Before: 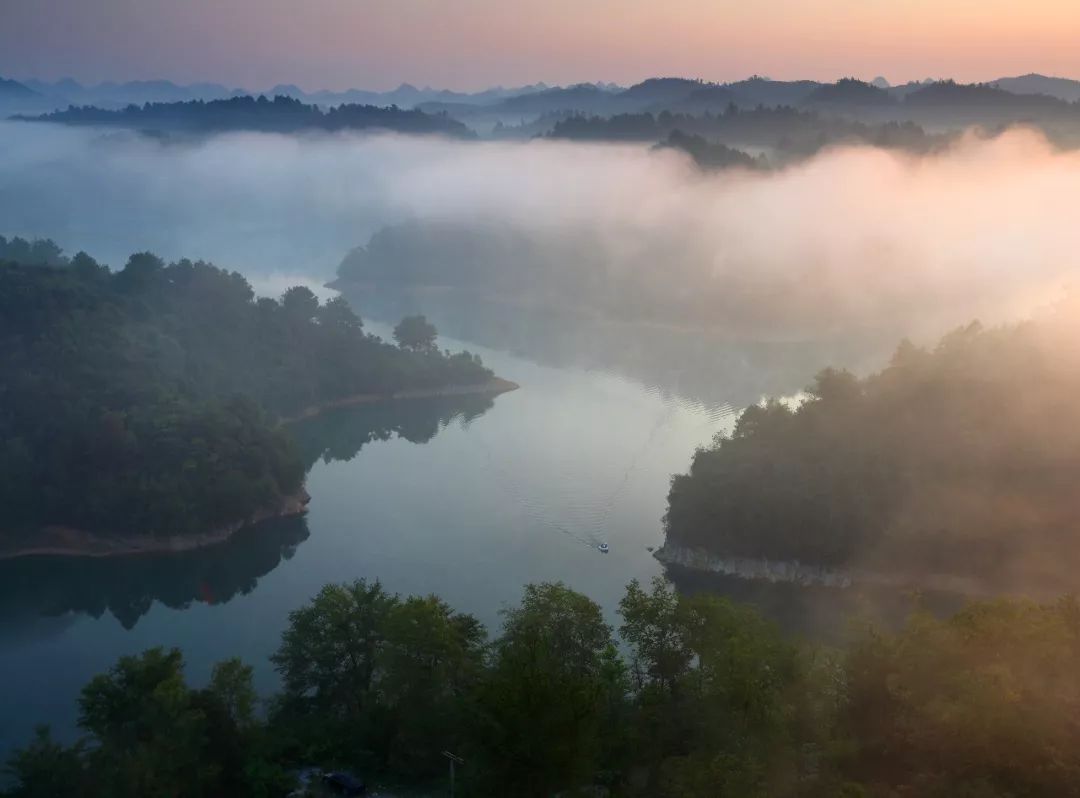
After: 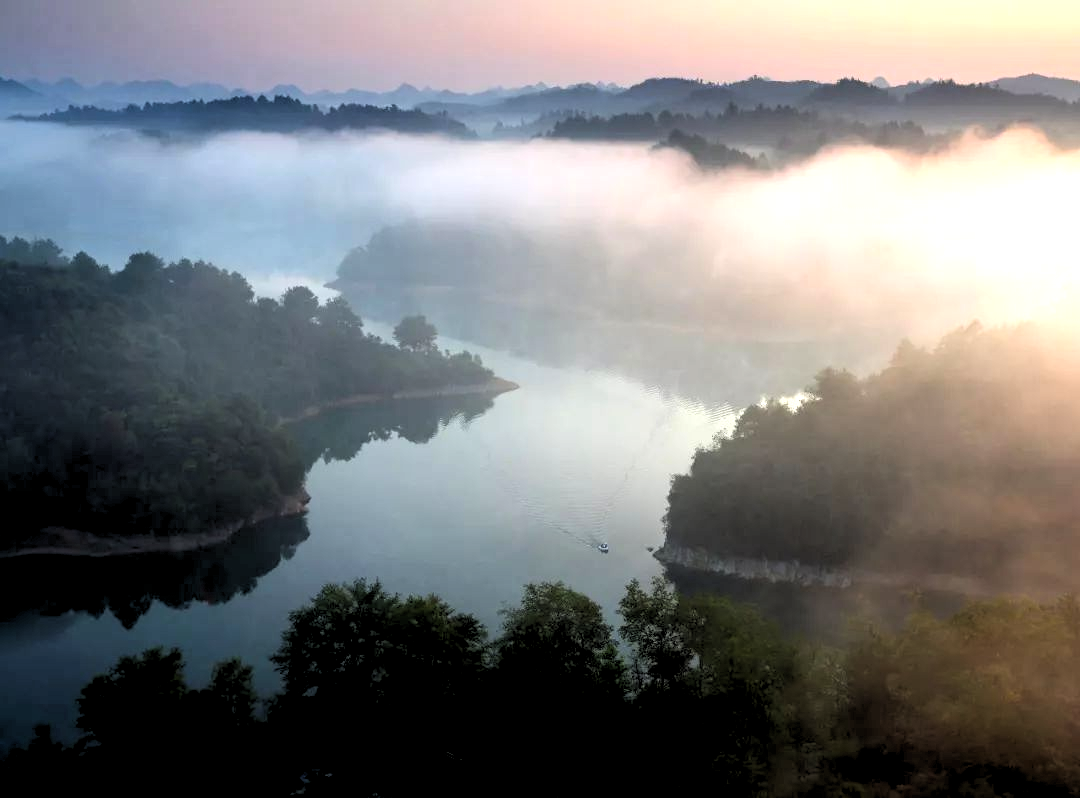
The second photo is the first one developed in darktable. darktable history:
rgb levels: levels [[0.013, 0.434, 0.89], [0, 0.5, 1], [0, 0.5, 1]]
tone equalizer: -8 EV -0.75 EV, -7 EV -0.7 EV, -6 EV -0.6 EV, -5 EV -0.4 EV, -3 EV 0.4 EV, -2 EV 0.6 EV, -1 EV 0.7 EV, +0 EV 0.75 EV, edges refinement/feathering 500, mask exposure compensation -1.57 EV, preserve details no
